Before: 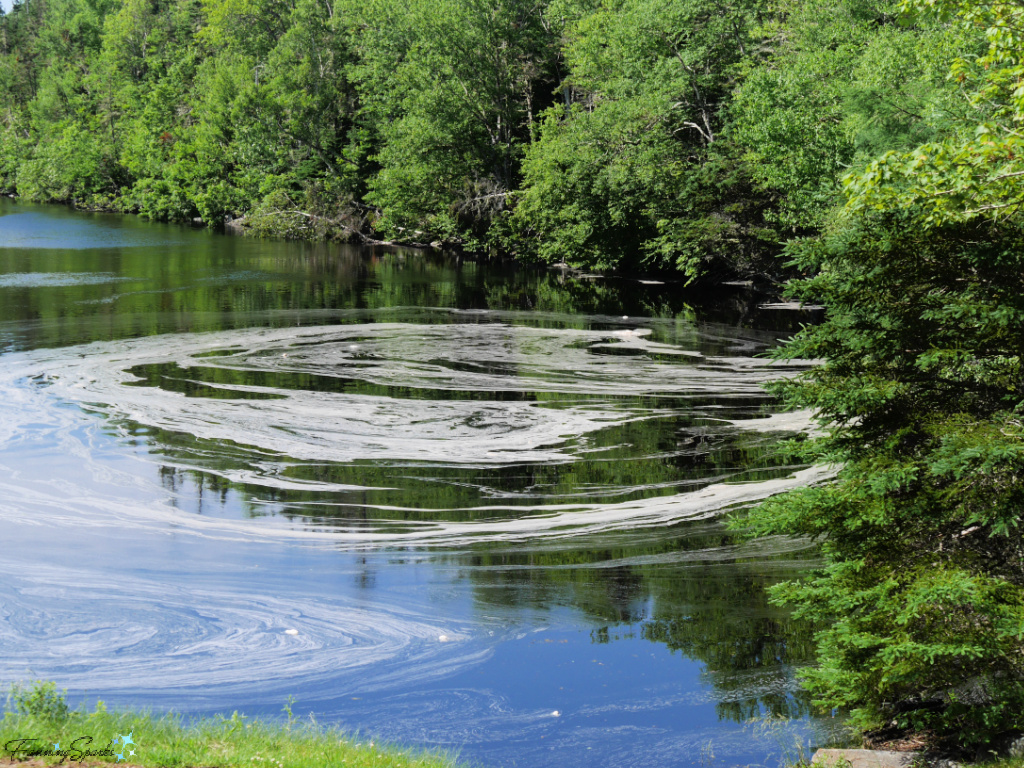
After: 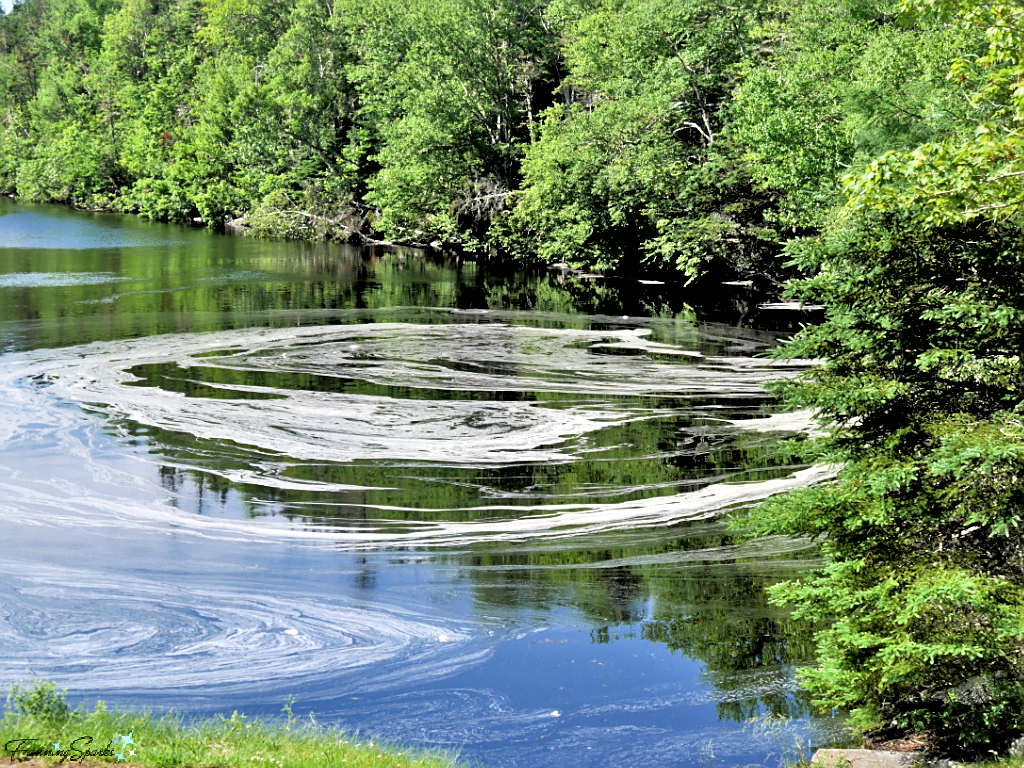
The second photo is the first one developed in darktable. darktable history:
contrast equalizer: y [[0.536, 0.565, 0.581, 0.516, 0.52, 0.491], [0.5 ×6], [0.5 ×6], [0 ×6], [0 ×6]]
sharpen: on, module defaults
local contrast: mode bilateral grid, contrast 20, coarseness 51, detail 132%, midtone range 0.2
tone equalizer: -7 EV 0.159 EV, -6 EV 0.578 EV, -5 EV 1.18 EV, -4 EV 1.32 EV, -3 EV 1.14 EV, -2 EV 0.6 EV, -1 EV 0.16 EV
